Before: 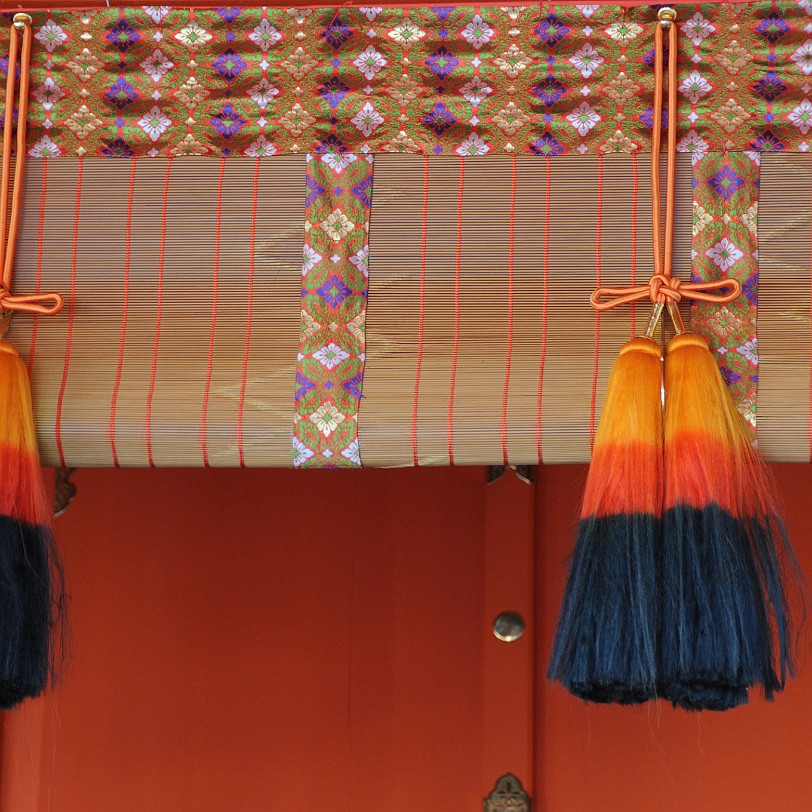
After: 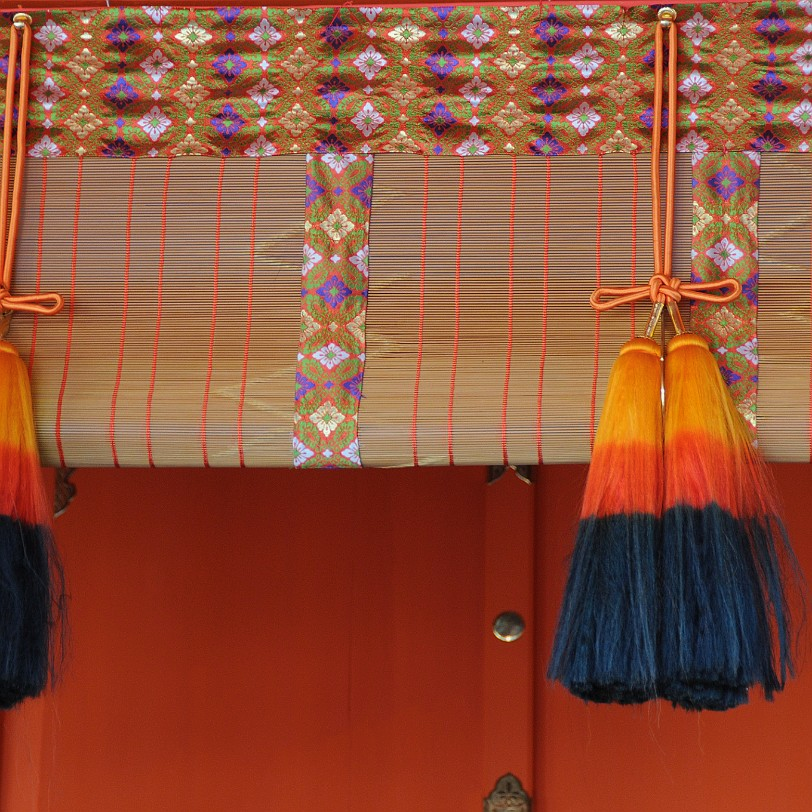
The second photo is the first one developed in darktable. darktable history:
exposure: exposure -0.062 EV, compensate exposure bias true, compensate highlight preservation false
color balance rgb: perceptual saturation grading › global saturation 0.152%, global vibrance 20%
